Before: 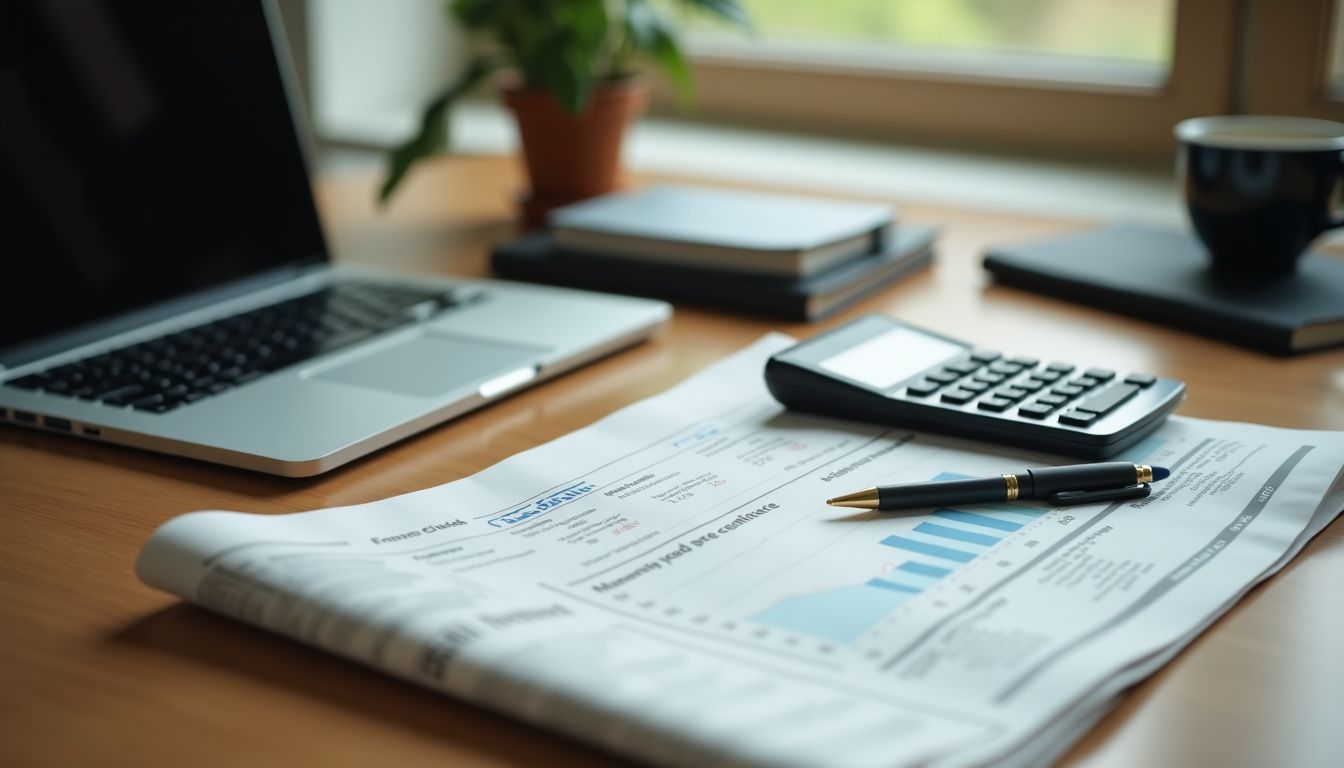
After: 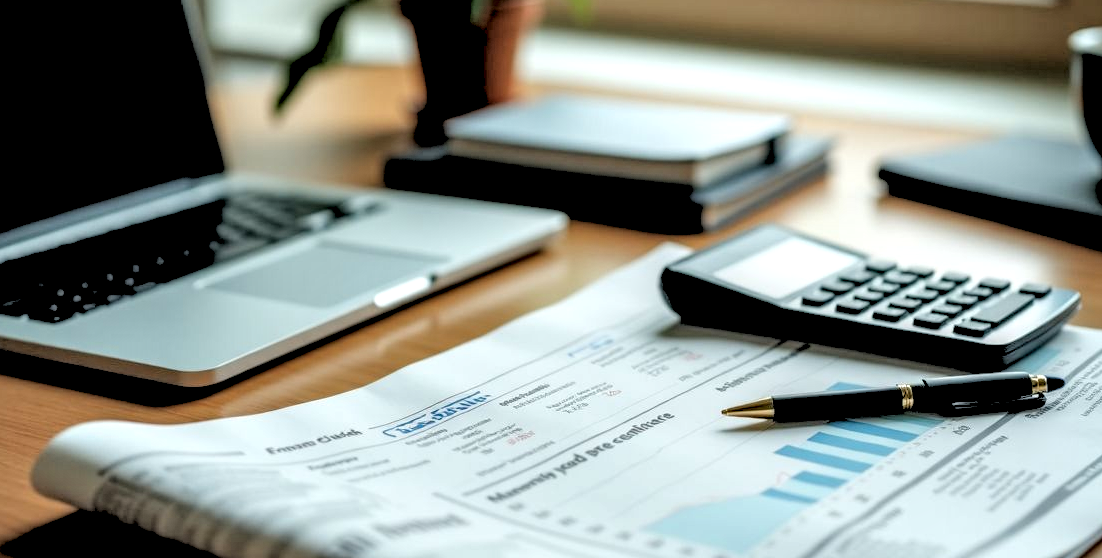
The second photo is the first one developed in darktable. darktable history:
crop: left 7.856%, top 11.836%, right 10.12%, bottom 15.387%
rgb levels: levels [[0.027, 0.429, 0.996], [0, 0.5, 1], [0, 0.5, 1]]
local contrast: highlights 19%, detail 186%
